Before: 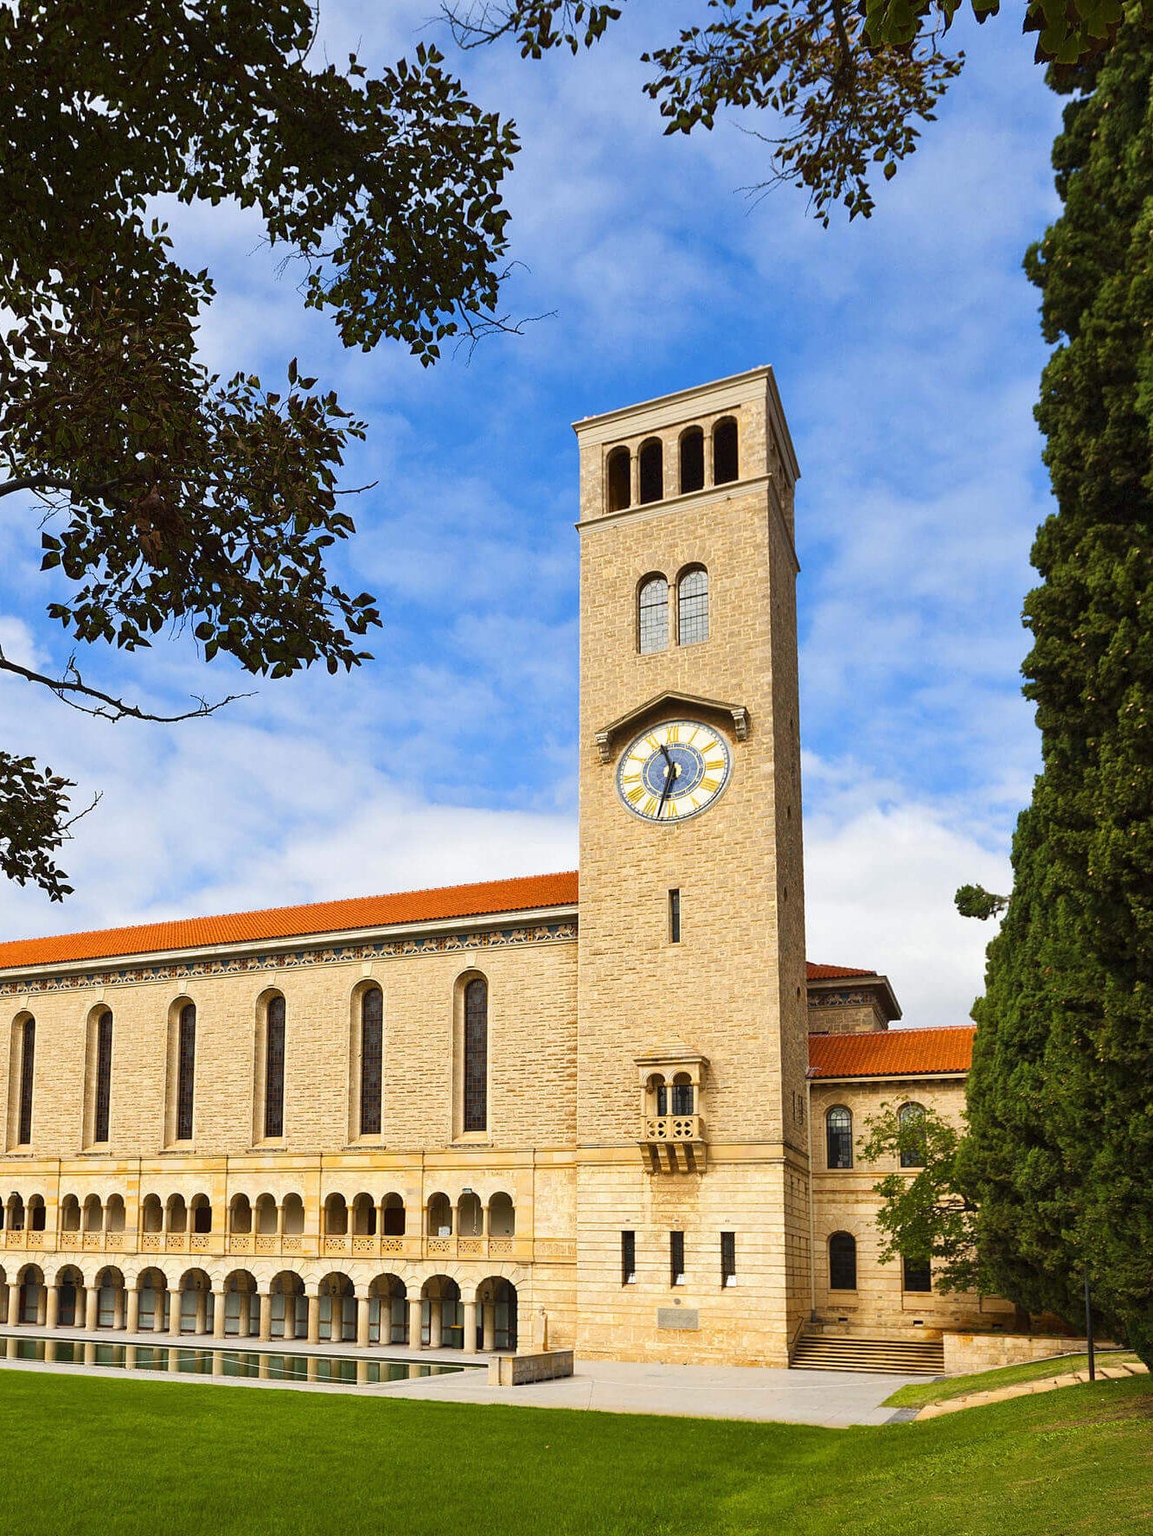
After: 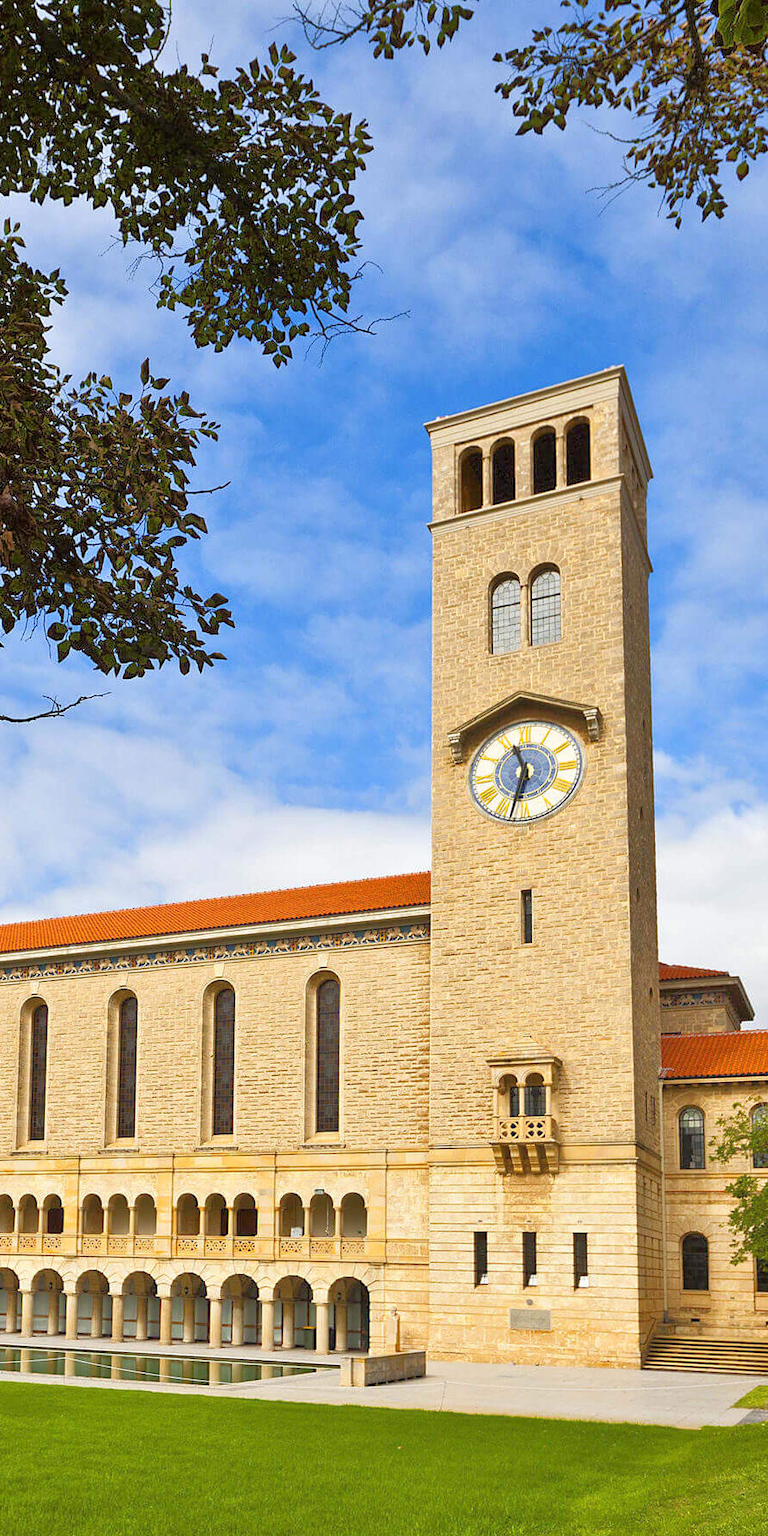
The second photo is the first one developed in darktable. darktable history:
tone equalizer: -7 EV 0.152 EV, -6 EV 0.612 EV, -5 EV 1.15 EV, -4 EV 1.34 EV, -3 EV 1.16 EV, -2 EV 0.6 EV, -1 EV 0.165 EV
crop and rotate: left 12.881%, right 20.473%
